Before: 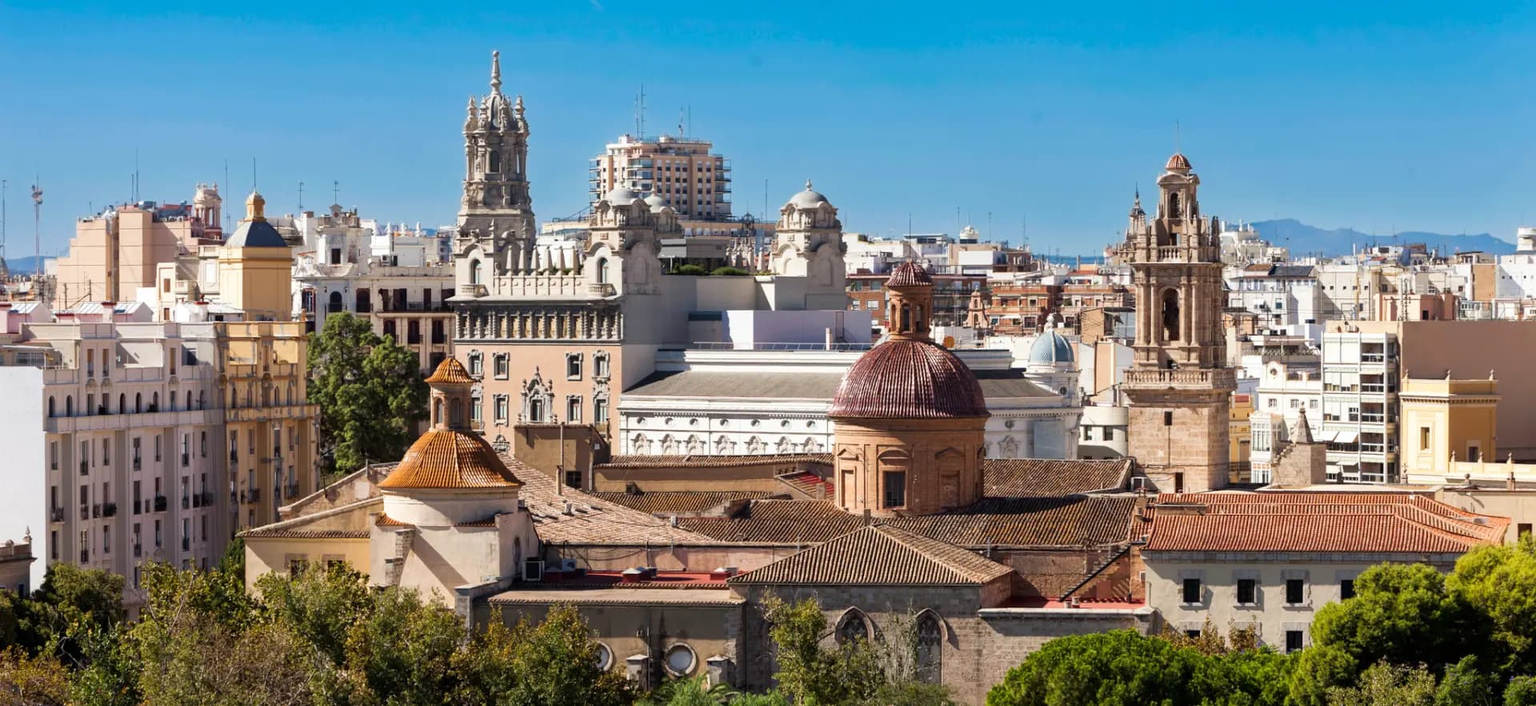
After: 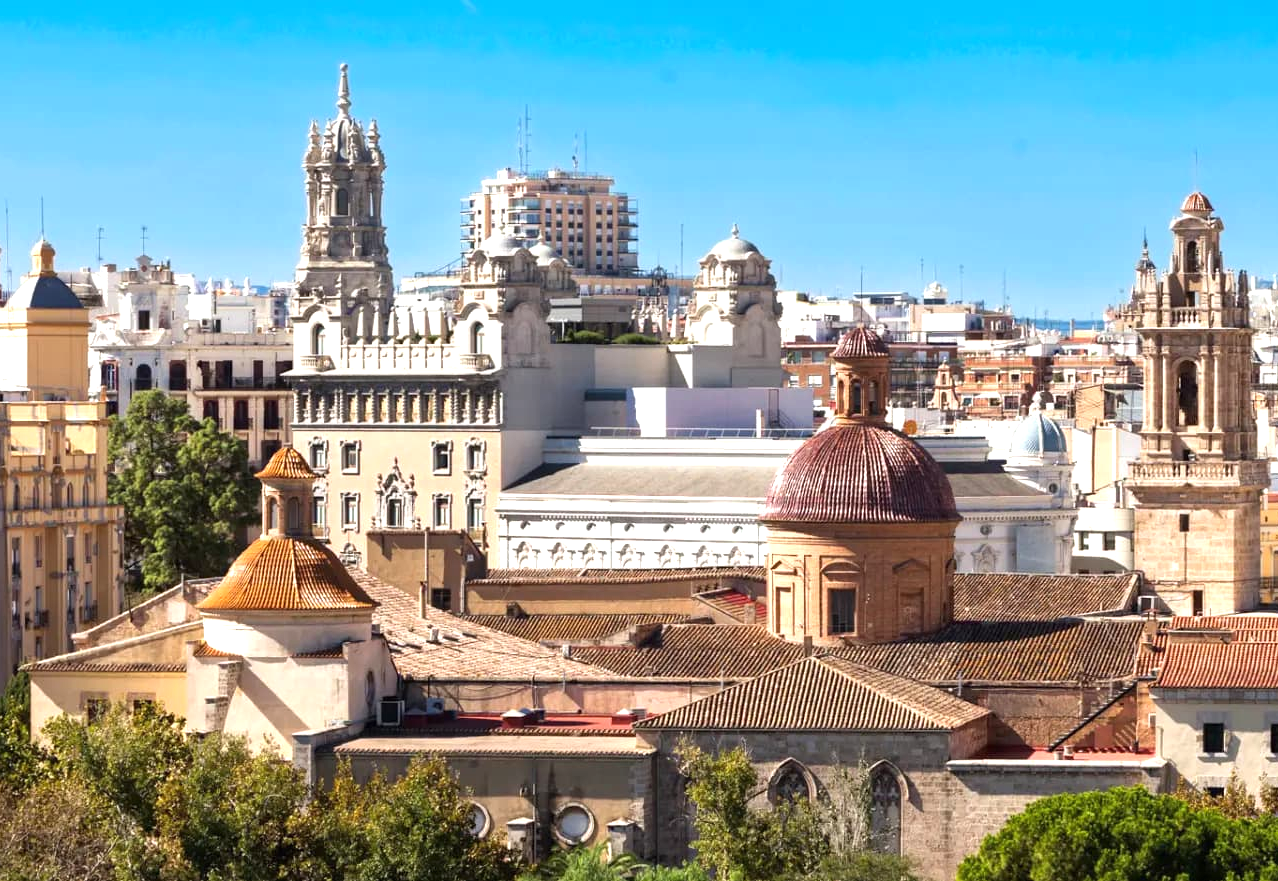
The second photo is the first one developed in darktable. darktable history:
crop and rotate: left 14.41%, right 18.985%
exposure: black level correction 0, exposure 0.696 EV, compensate exposure bias true, compensate highlight preservation false
